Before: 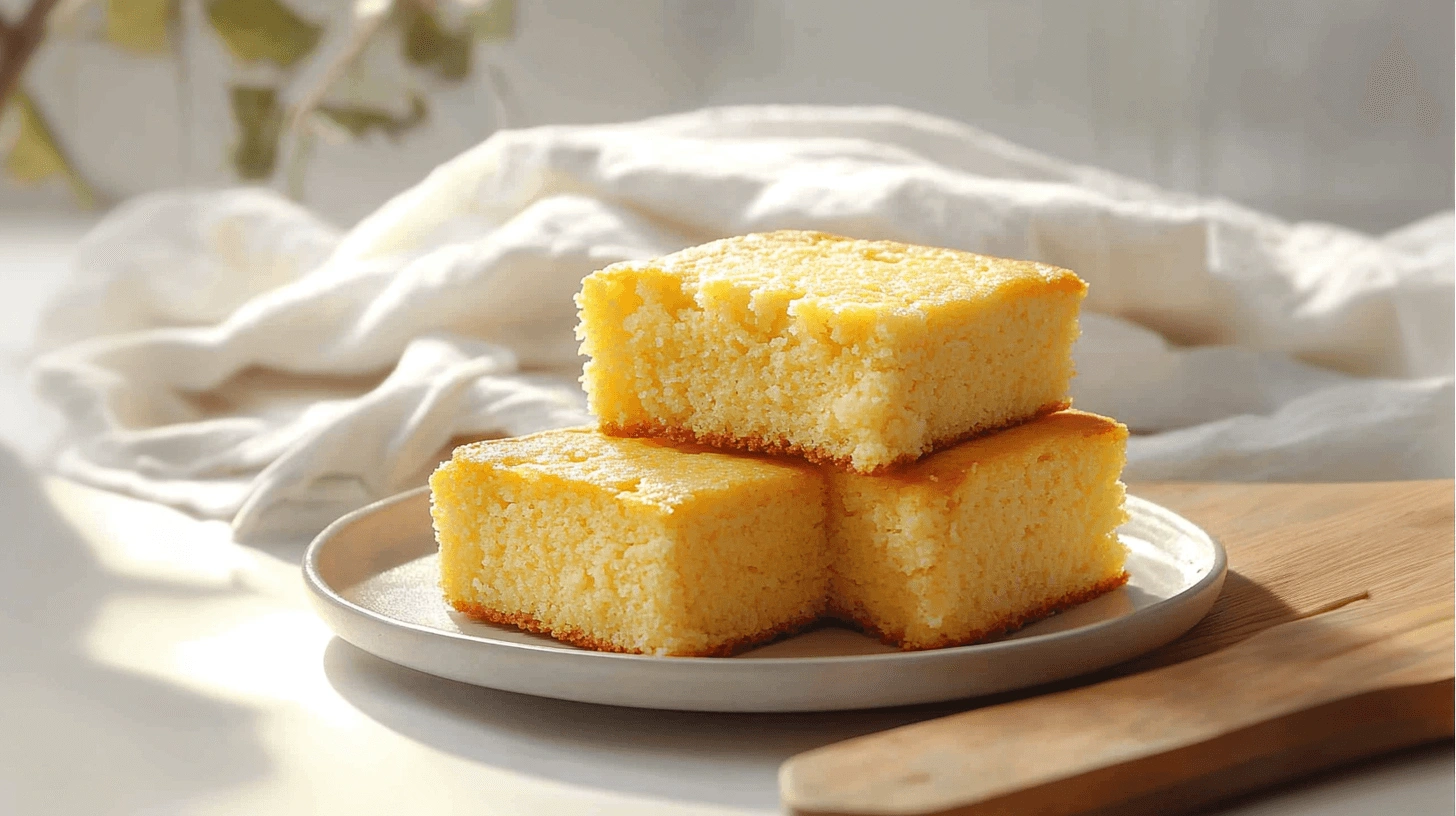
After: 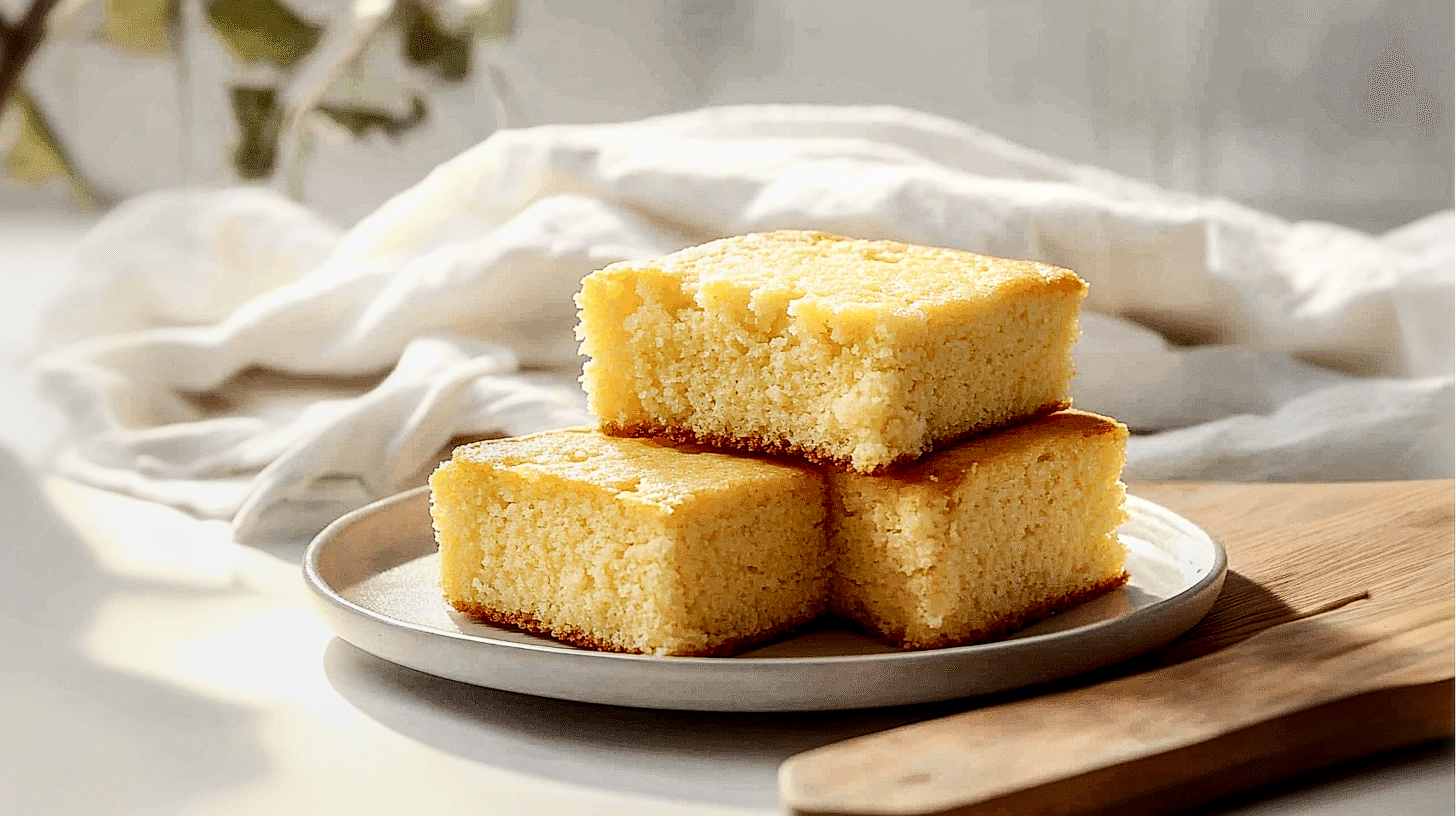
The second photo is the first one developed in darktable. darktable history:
filmic rgb: black relative exposure -7.65 EV, white relative exposure 4.56 EV, hardness 3.61, color science v6 (2022)
sharpen: on, module defaults
local contrast: detail 150%
contrast brightness saturation: contrast 0.28
